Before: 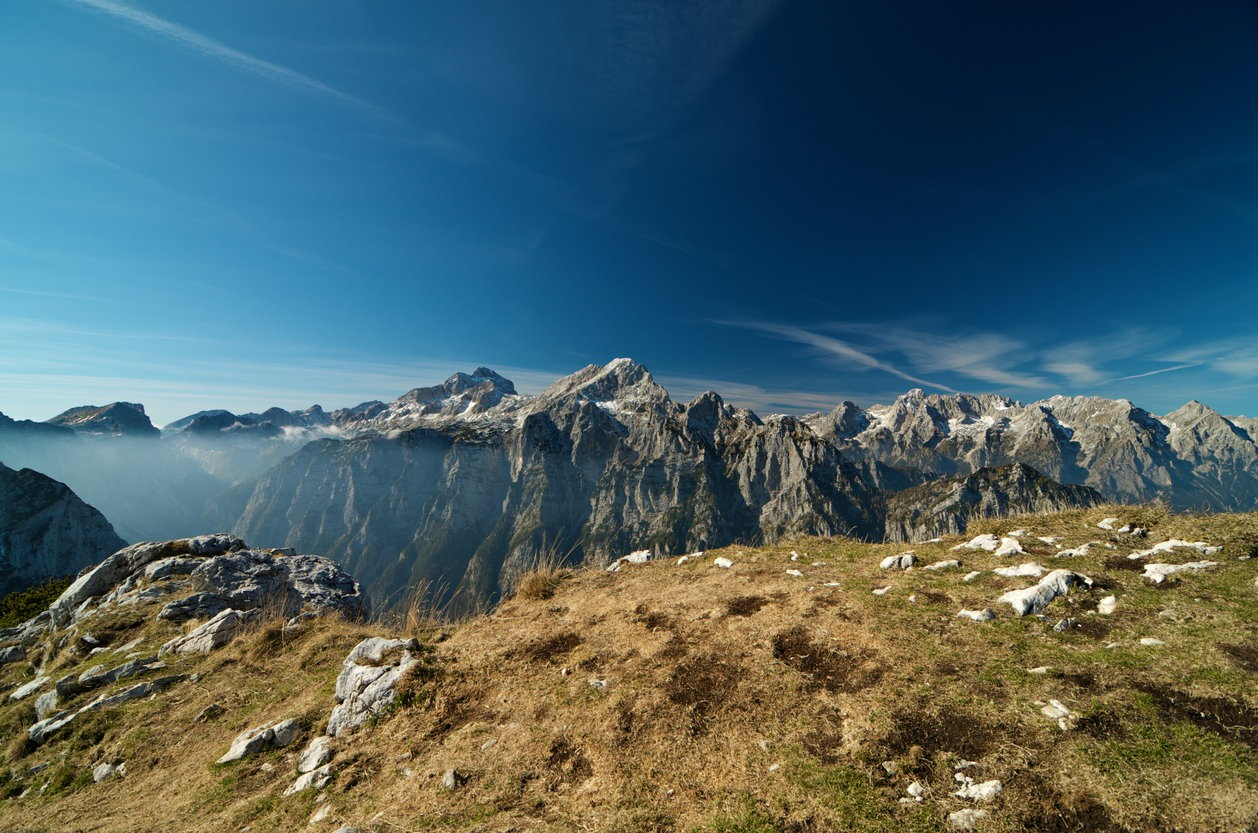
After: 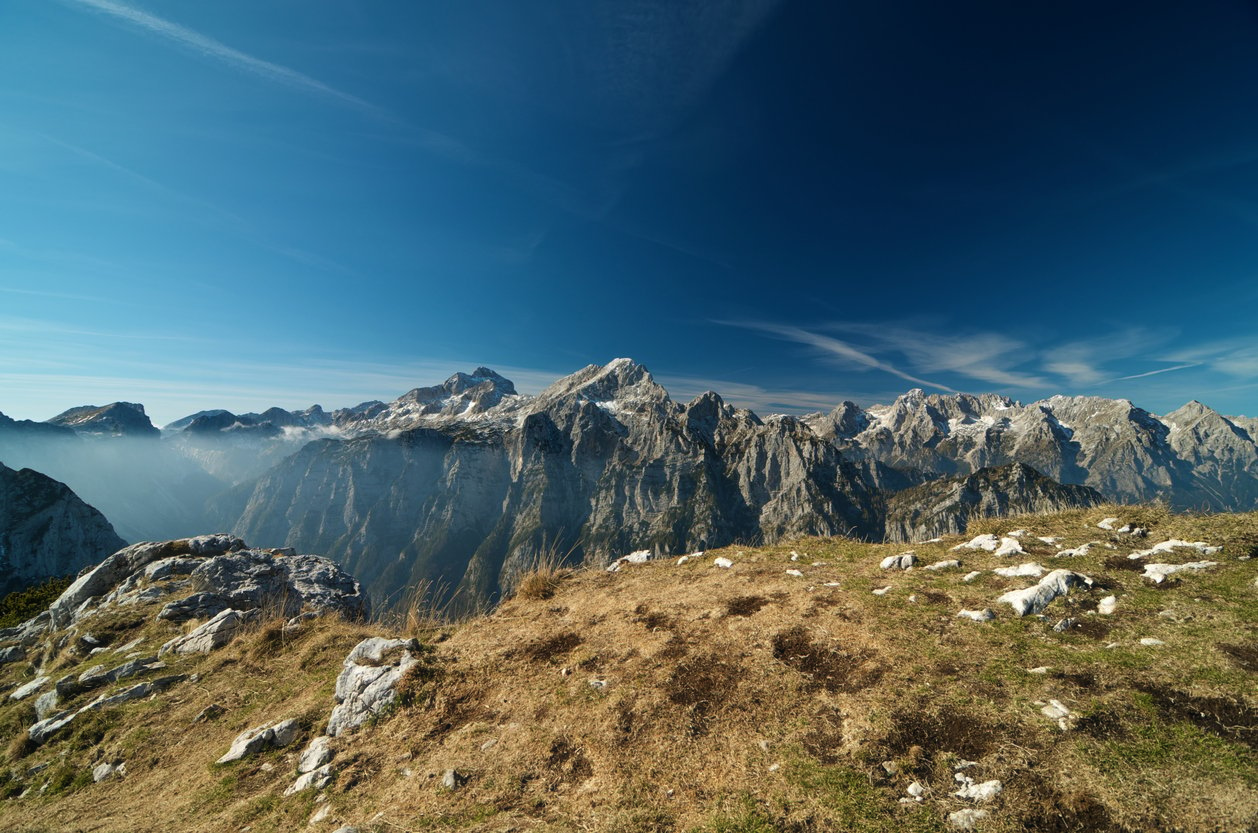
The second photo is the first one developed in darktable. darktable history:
haze removal: strength -0.037, compatibility mode true, adaptive false
tone equalizer: on, module defaults
